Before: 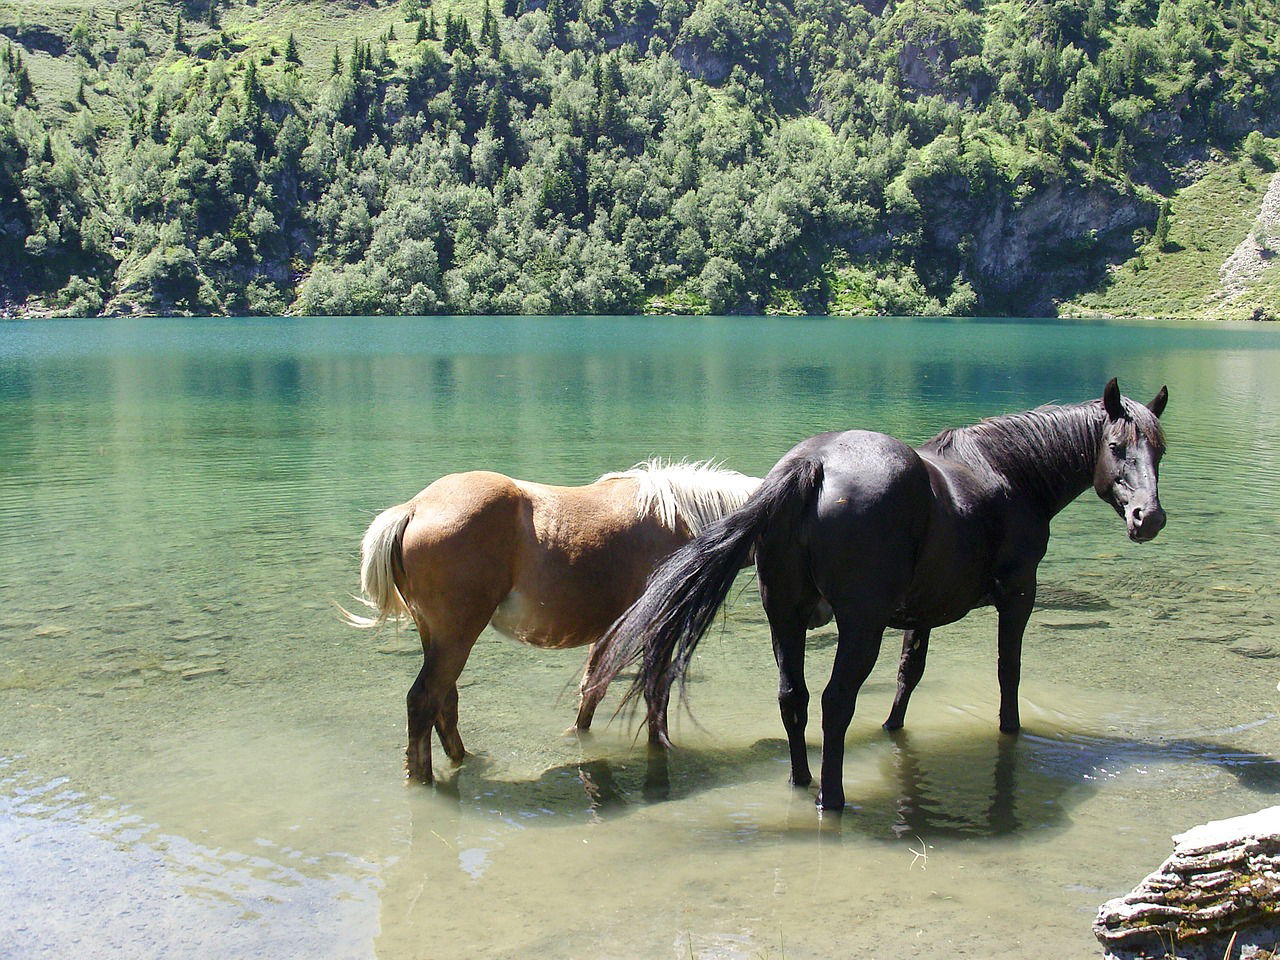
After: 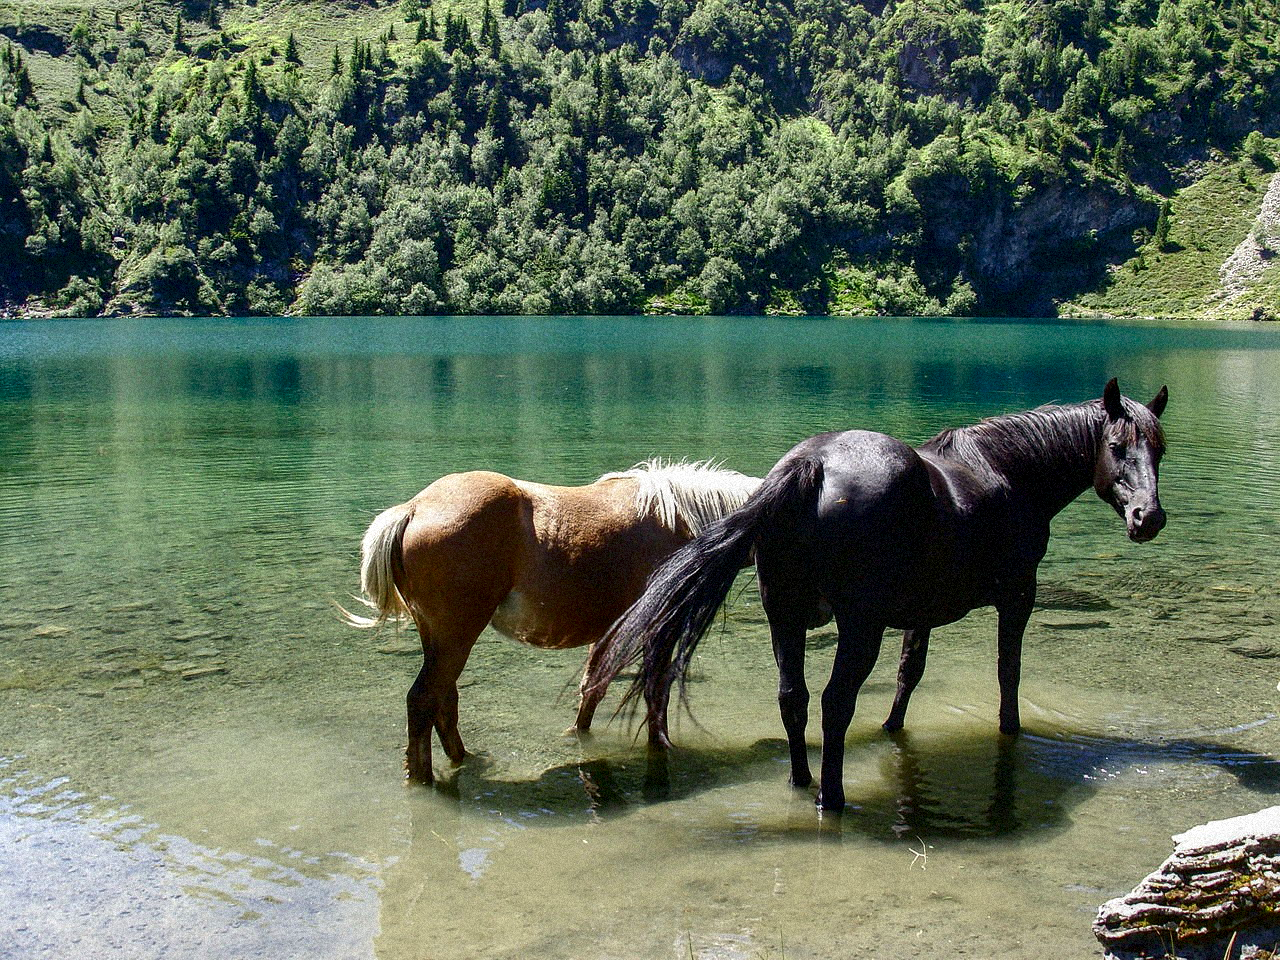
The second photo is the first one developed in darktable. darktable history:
local contrast: on, module defaults
grain: coarseness 9.38 ISO, strength 34.99%, mid-tones bias 0%
contrast brightness saturation: contrast 0.1, brightness -0.26, saturation 0.14
